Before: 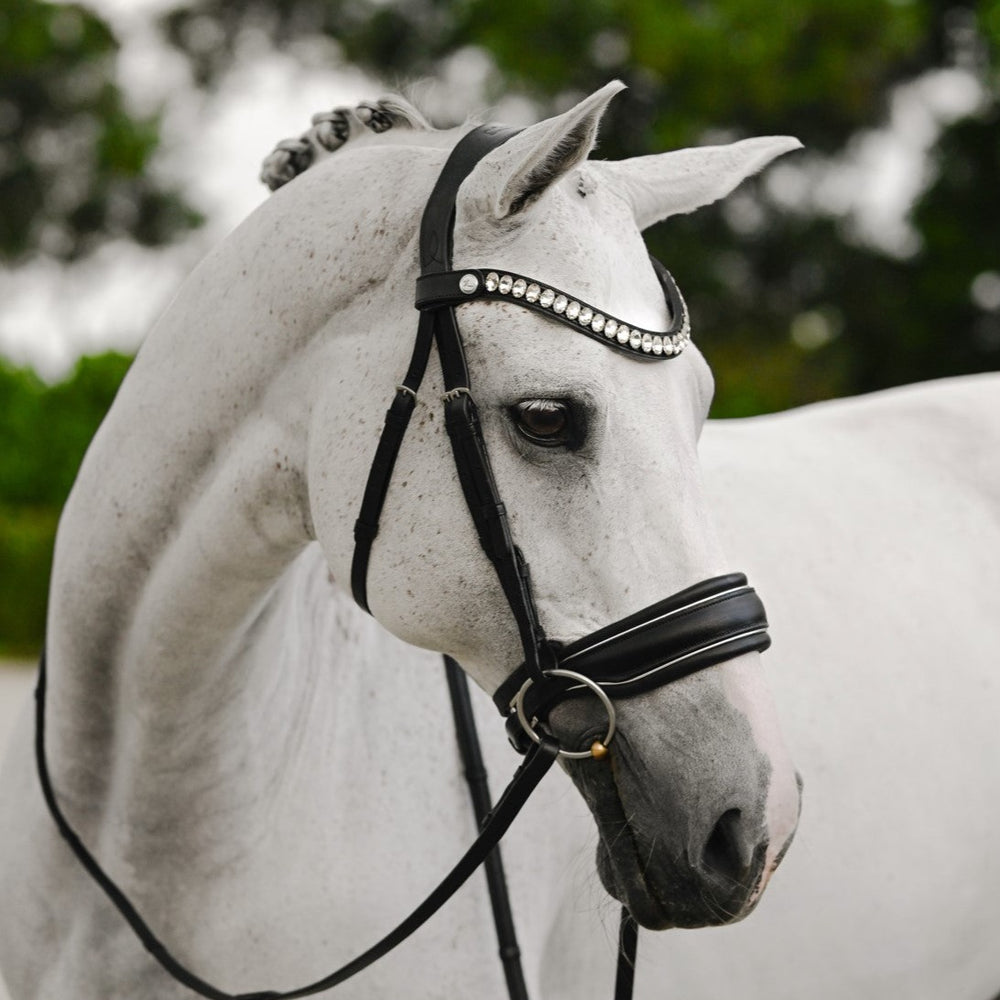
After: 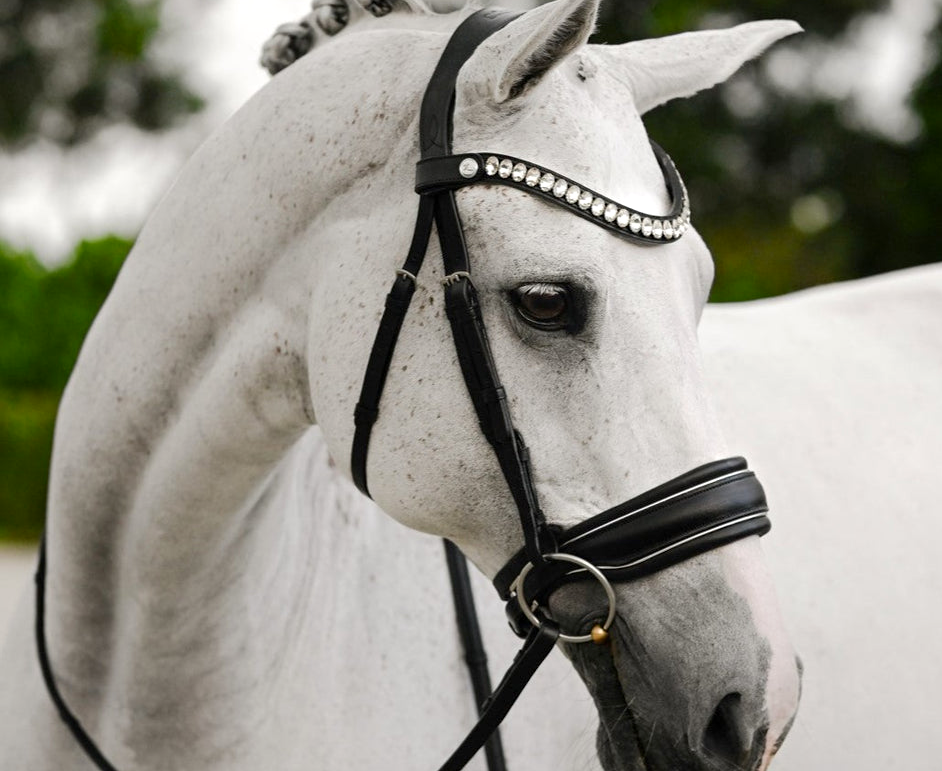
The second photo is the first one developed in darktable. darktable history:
exposure: black level correction 0.002, exposure 0.15 EV, compensate highlight preservation false
tone equalizer: on, module defaults
crop and rotate: angle 0.03°, top 11.643%, right 5.651%, bottom 11.189%
